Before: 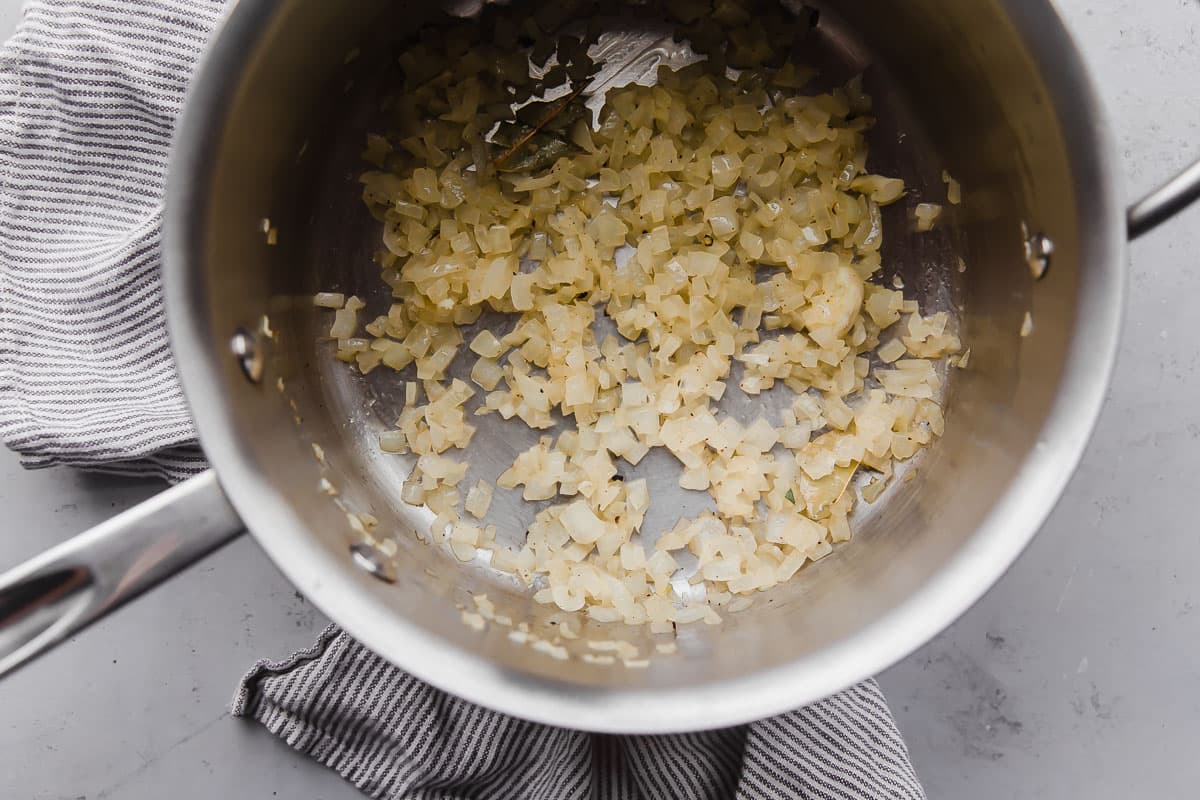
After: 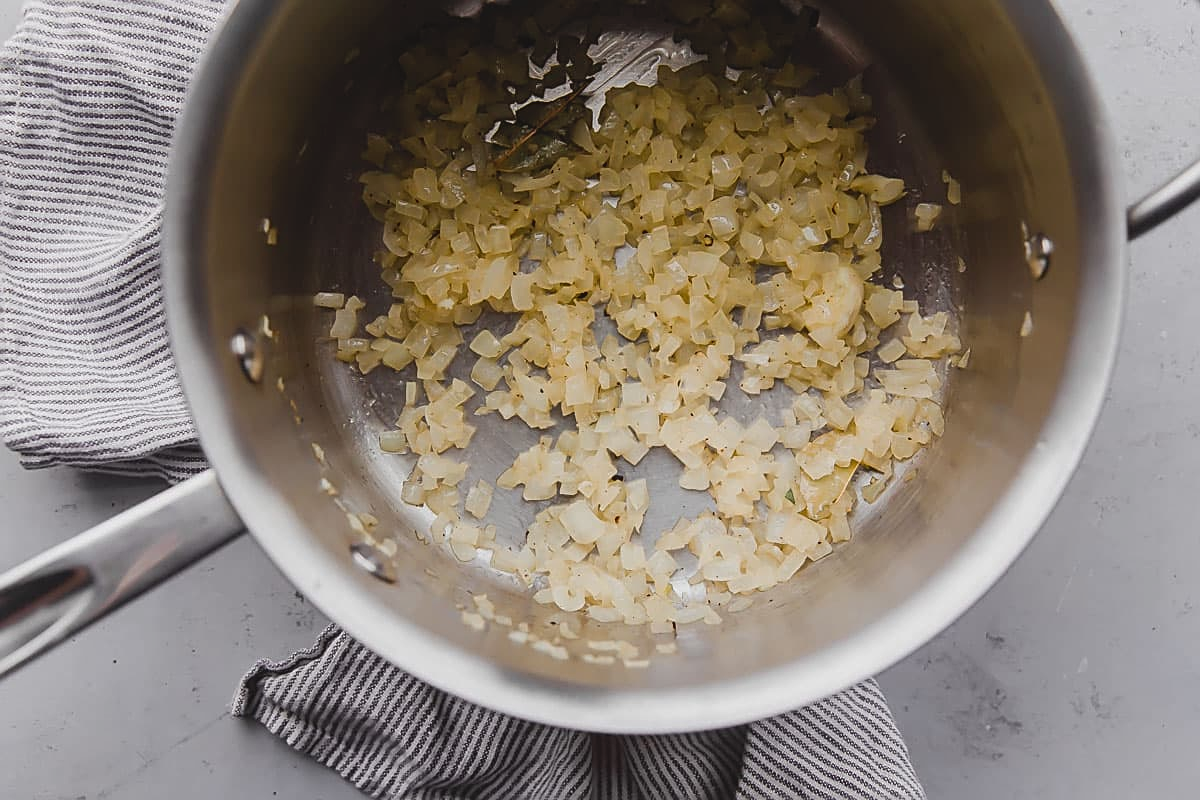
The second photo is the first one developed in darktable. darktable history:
contrast brightness saturation: contrast -0.11
sharpen: on, module defaults
